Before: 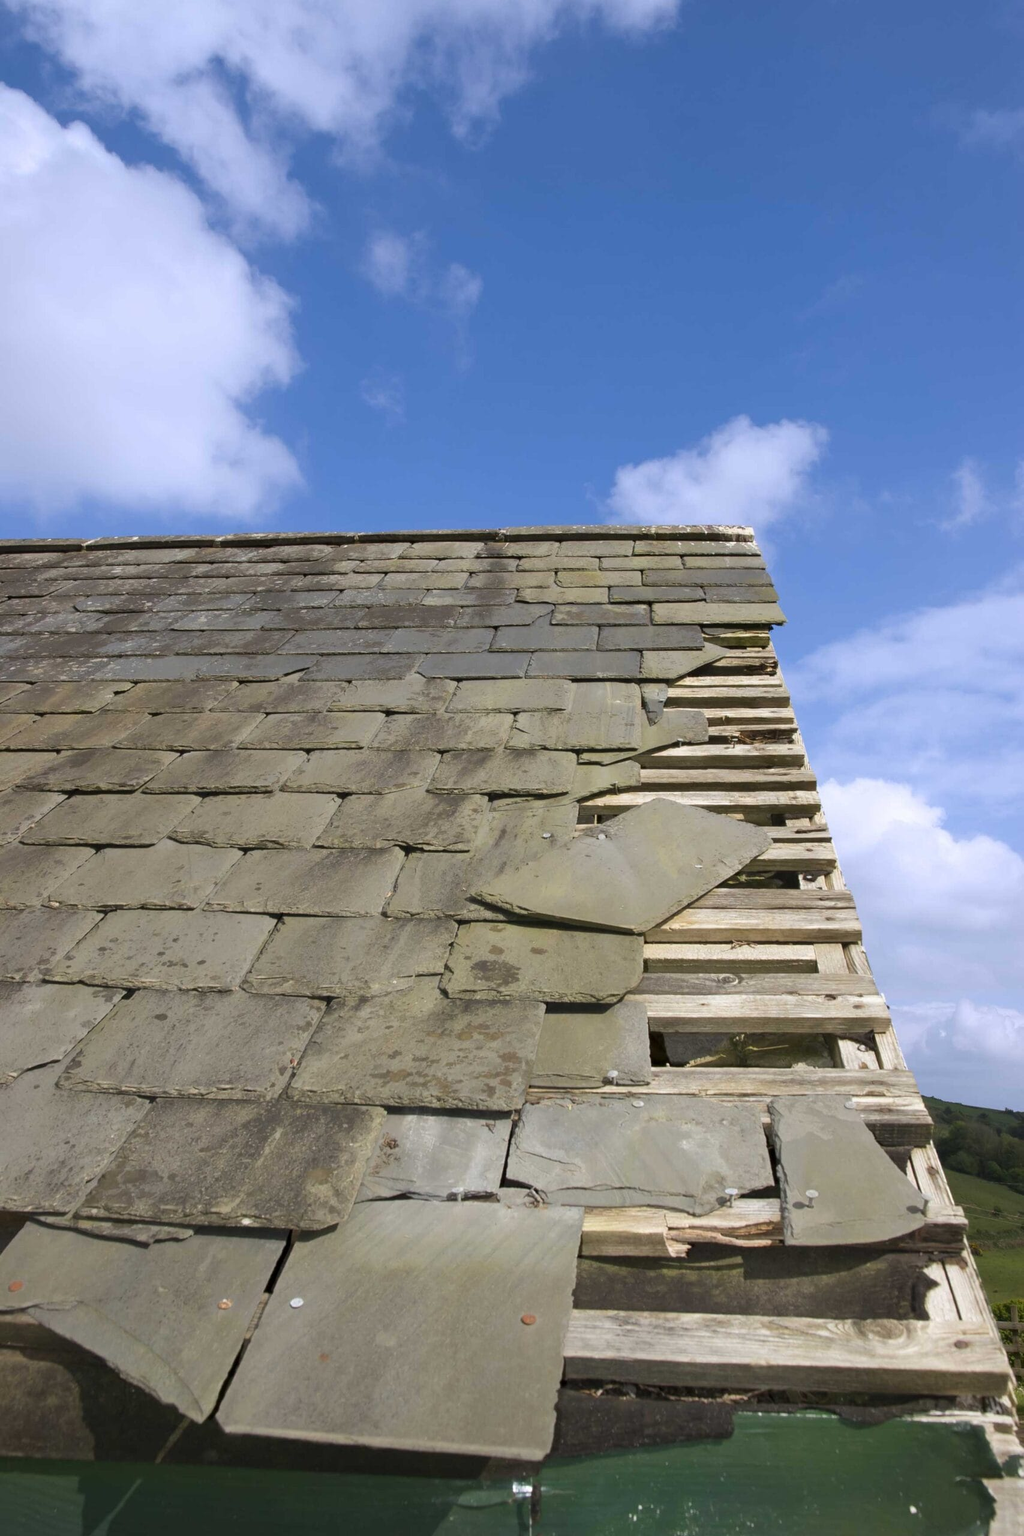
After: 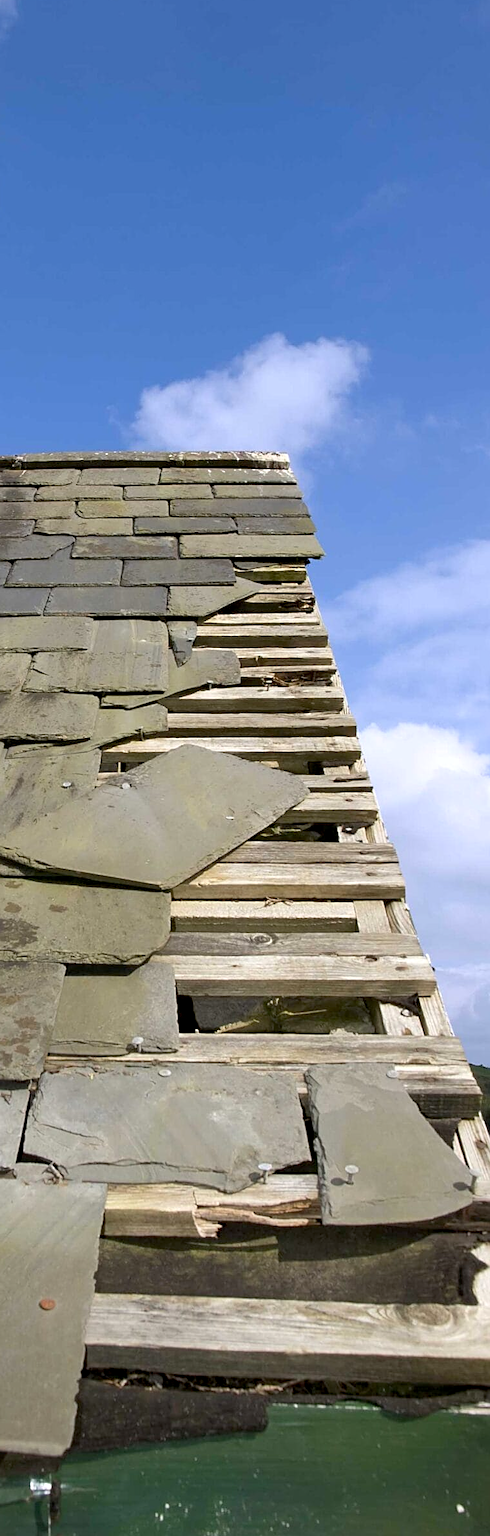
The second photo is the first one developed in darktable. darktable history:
crop: left 47.335%, top 6.865%, right 8.062%
sharpen: on, module defaults
exposure: black level correction 0.009, exposure 0.12 EV, compensate exposure bias true, compensate highlight preservation false
